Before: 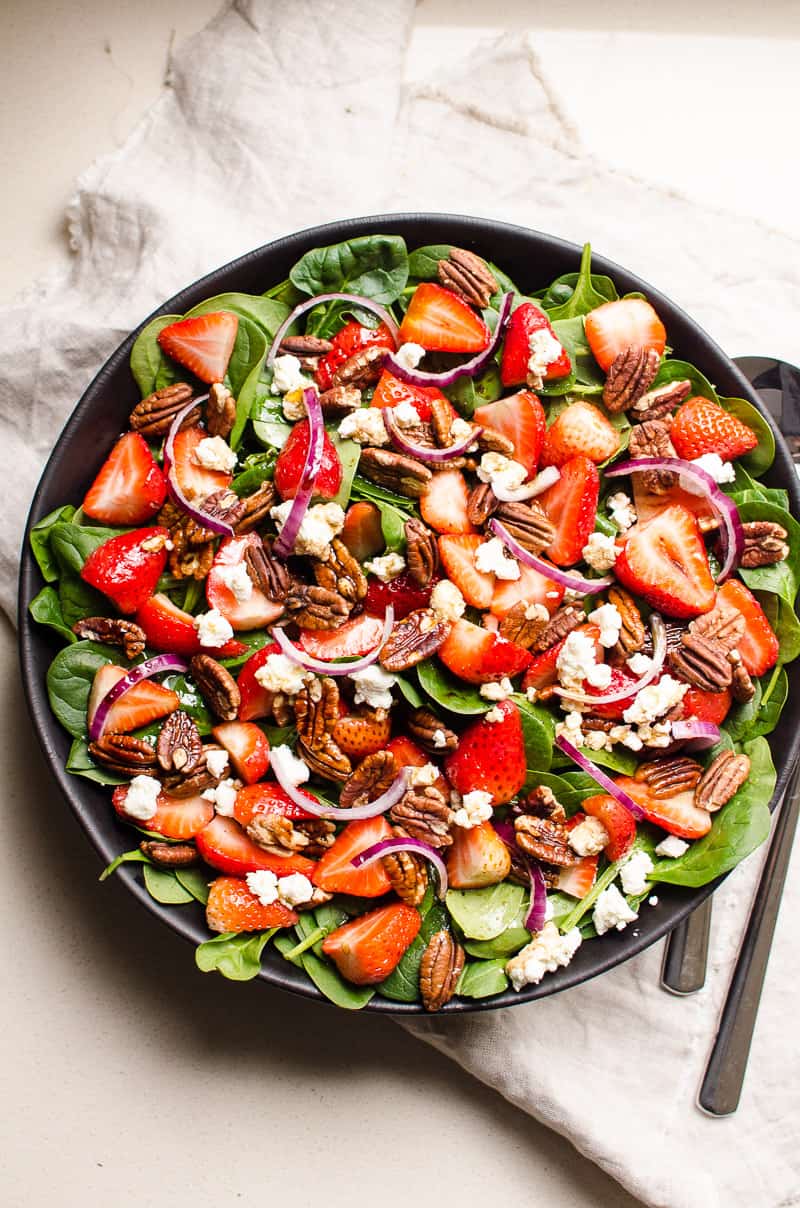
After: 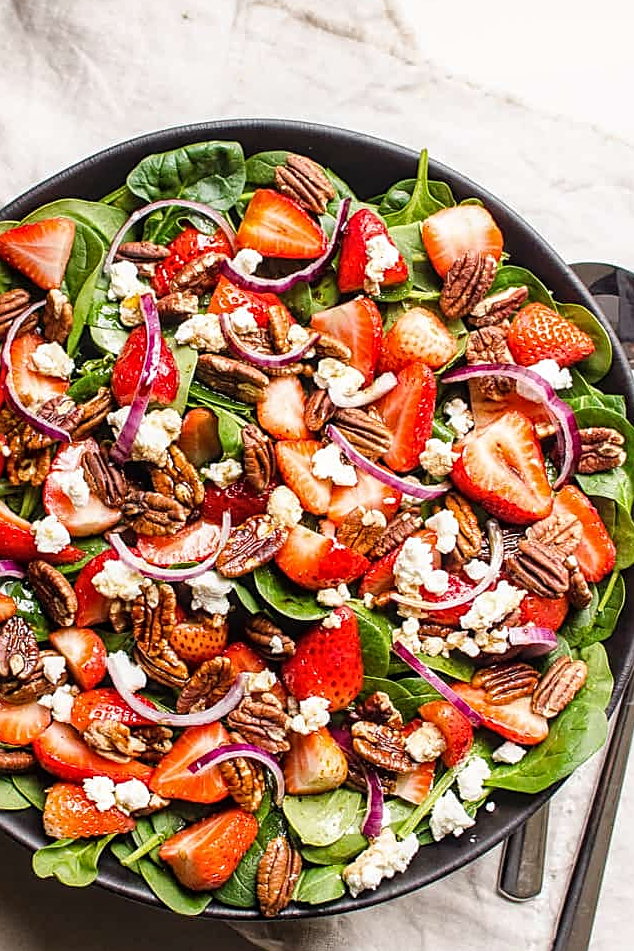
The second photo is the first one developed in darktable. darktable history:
crop and rotate: left 20.414%, top 7.825%, right 0.319%, bottom 13.412%
local contrast: on, module defaults
sharpen: on, module defaults
